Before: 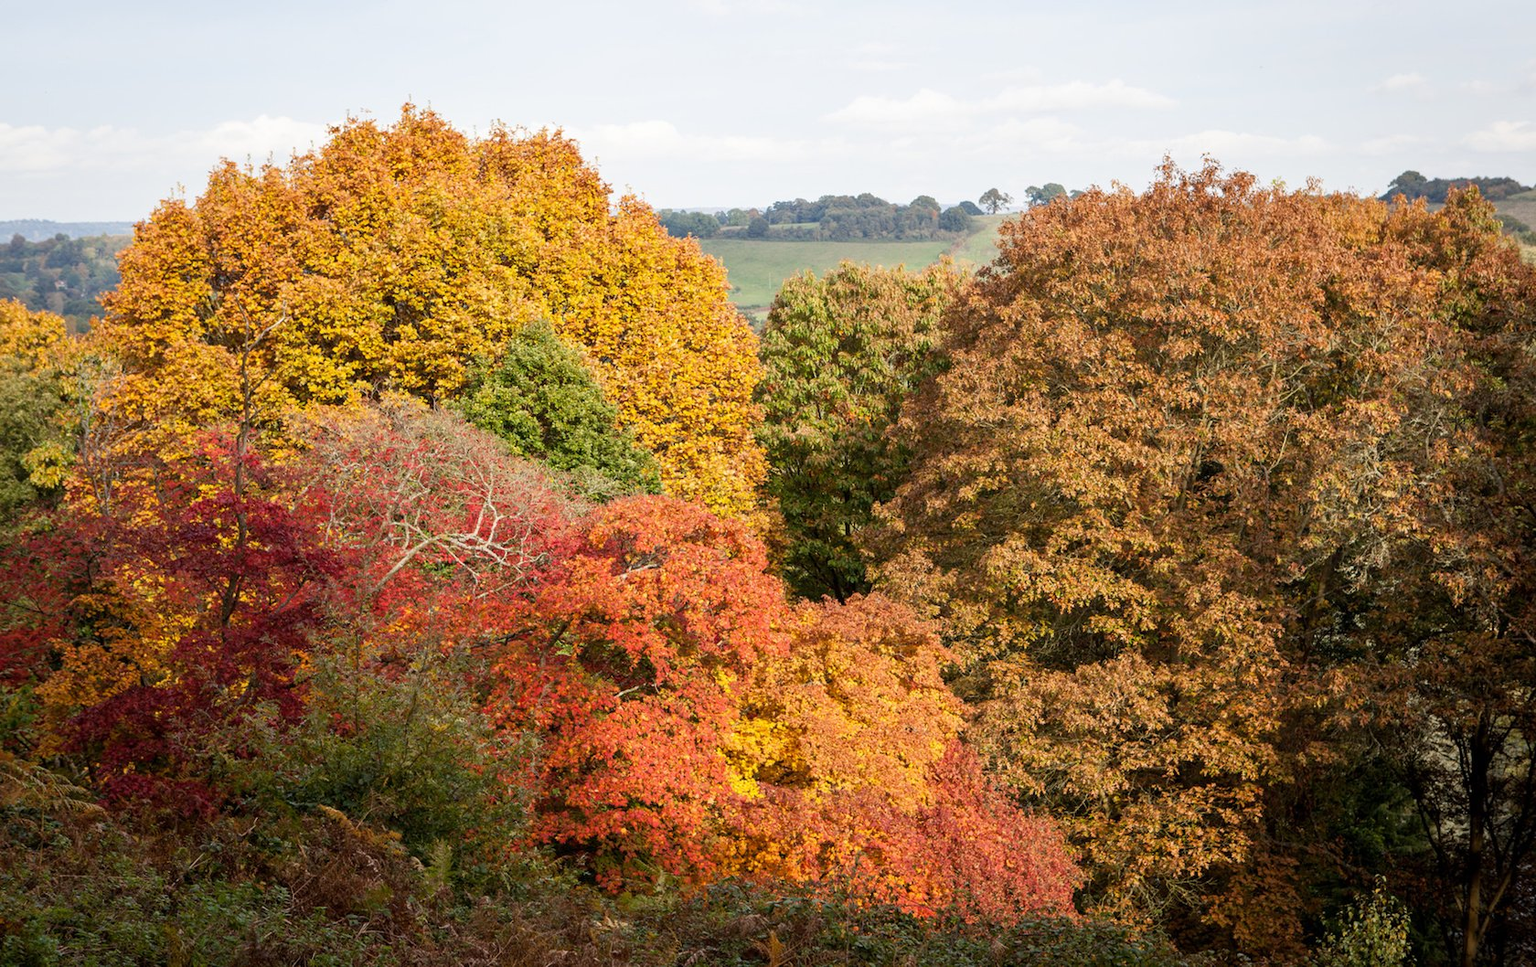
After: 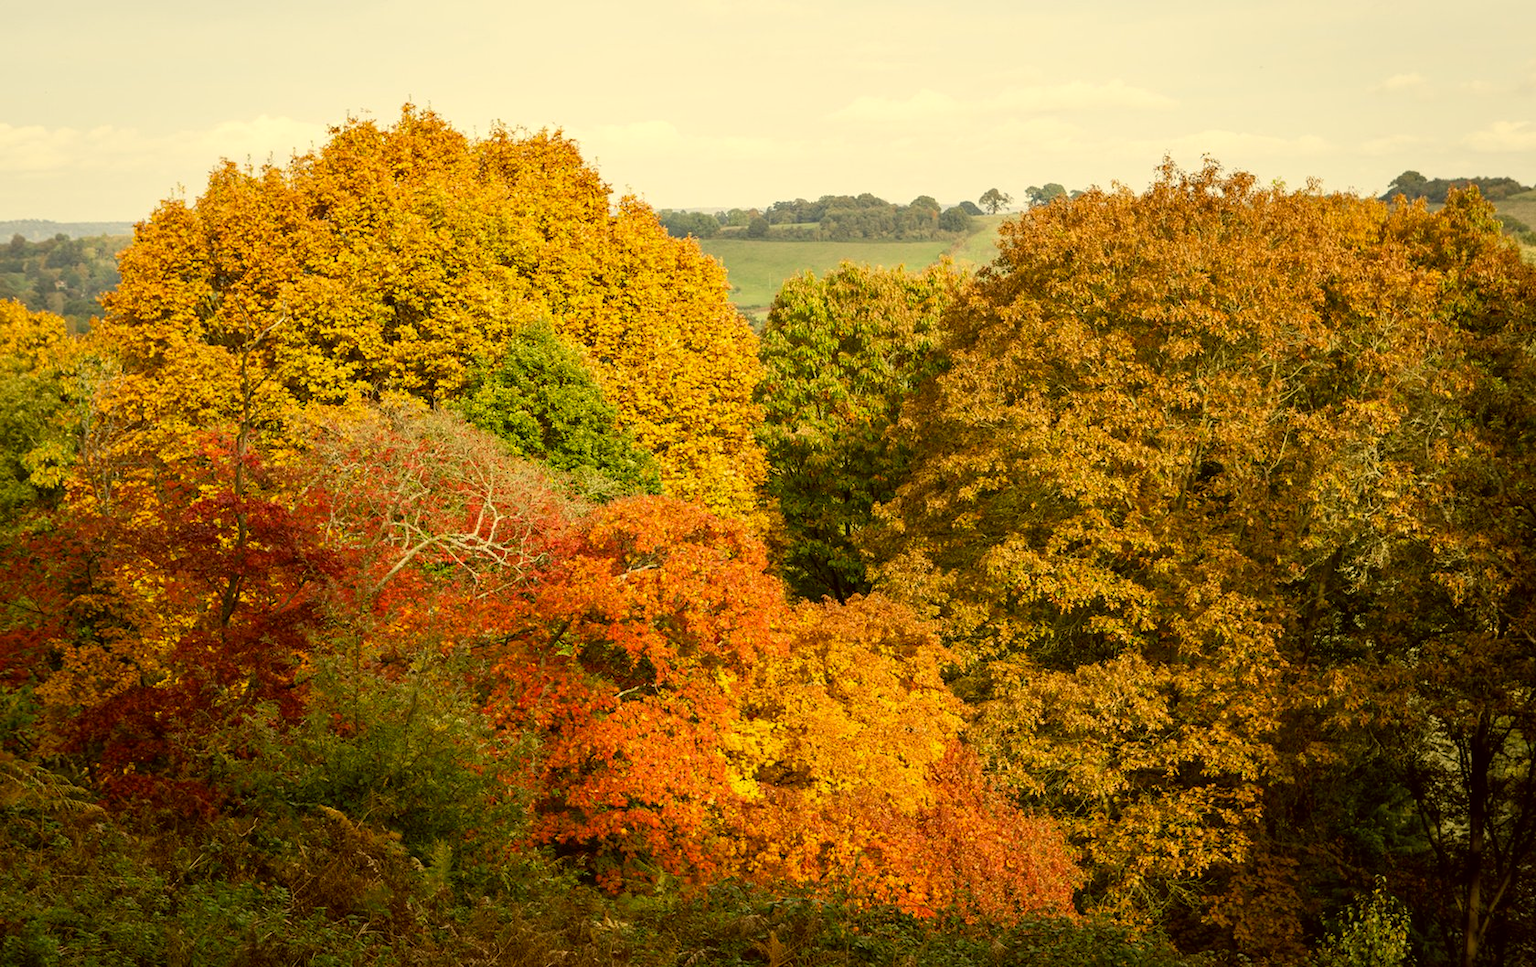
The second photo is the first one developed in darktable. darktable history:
color correction: highlights a* 0.131, highlights b* 29.15, shadows a* -0.185, shadows b* 21.13
